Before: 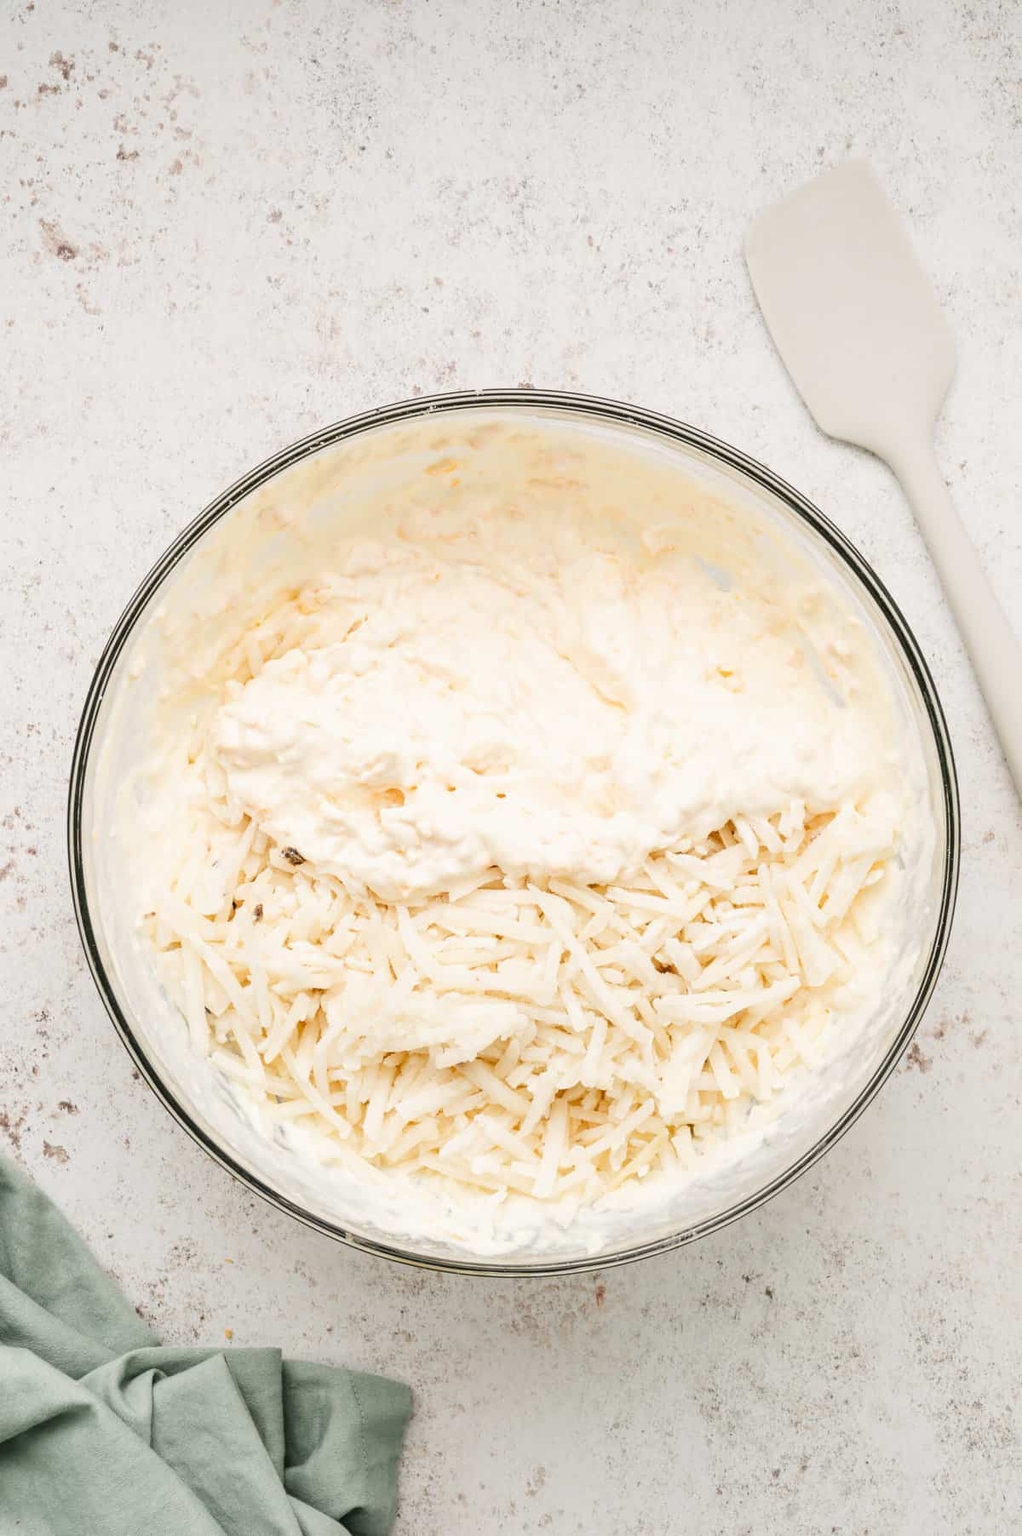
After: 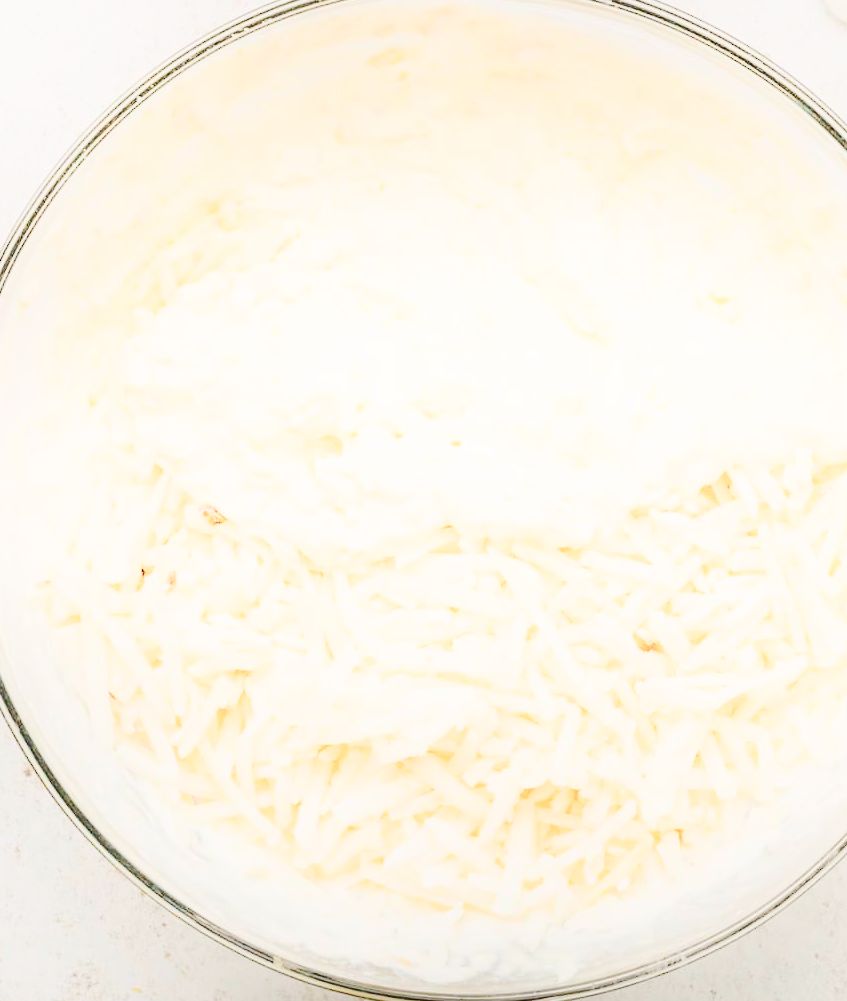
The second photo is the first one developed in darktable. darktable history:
crop: left 11.079%, top 27.249%, right 18.323%, bottom 17.248%
color balance rgb: linear chroma grading › global chroma 14.509%, perceptual saturation grading › global saturation 25.043%, perceptual saturation grading › highlights -50.207%, perceptual saturation grading › shadows 30.74%, contrast -9.687%
shadows and highlights: shadows -89.72, highlights 91.16, soften with gaussian
